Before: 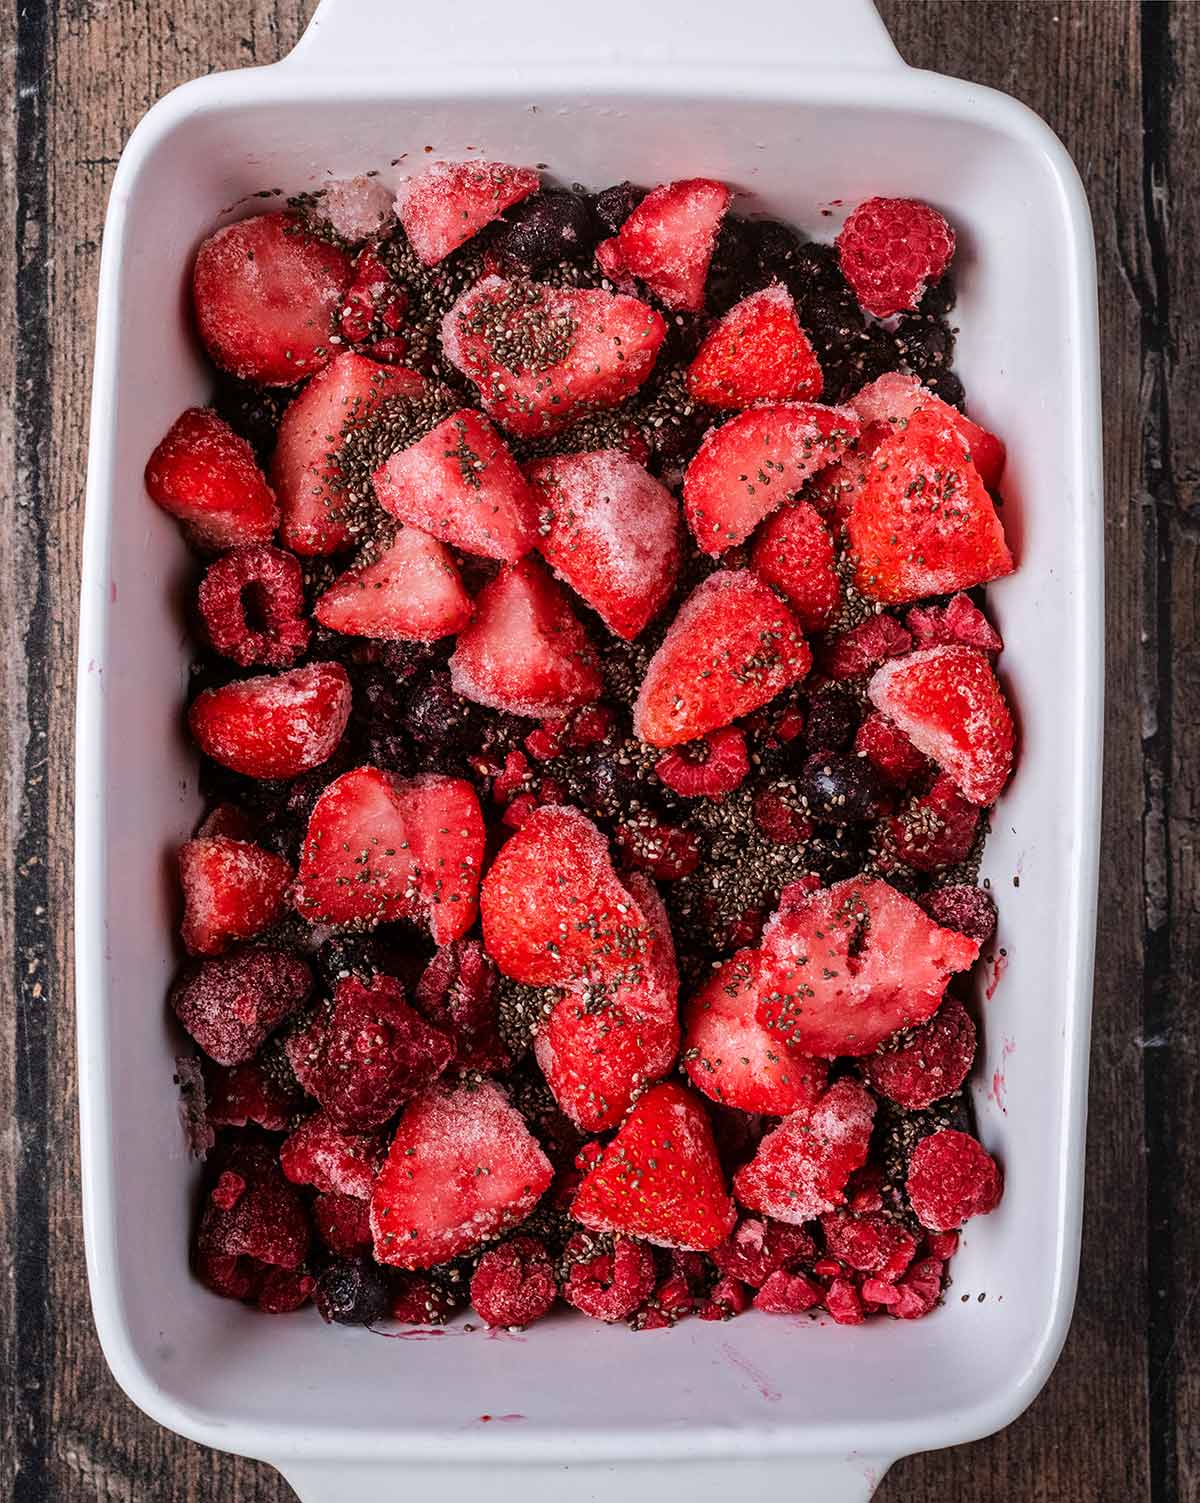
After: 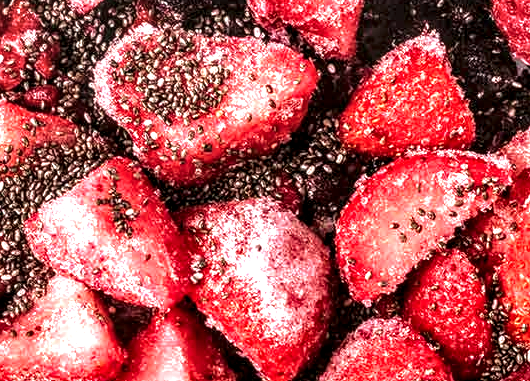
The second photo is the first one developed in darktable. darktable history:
tone curve: curves: ch0 [(0, 0) (0.077, 0.082) (0.765, 0.73) (1, 1)], color space Lab, independent channels, preserve colors none
exposure: black level correction -0.006, exposure 1 EV, compensate highlight preservation false
local contrast: detail 204%
crop: left 29.076%, top 16.829%, right 26.712%, bottom 57.812%
